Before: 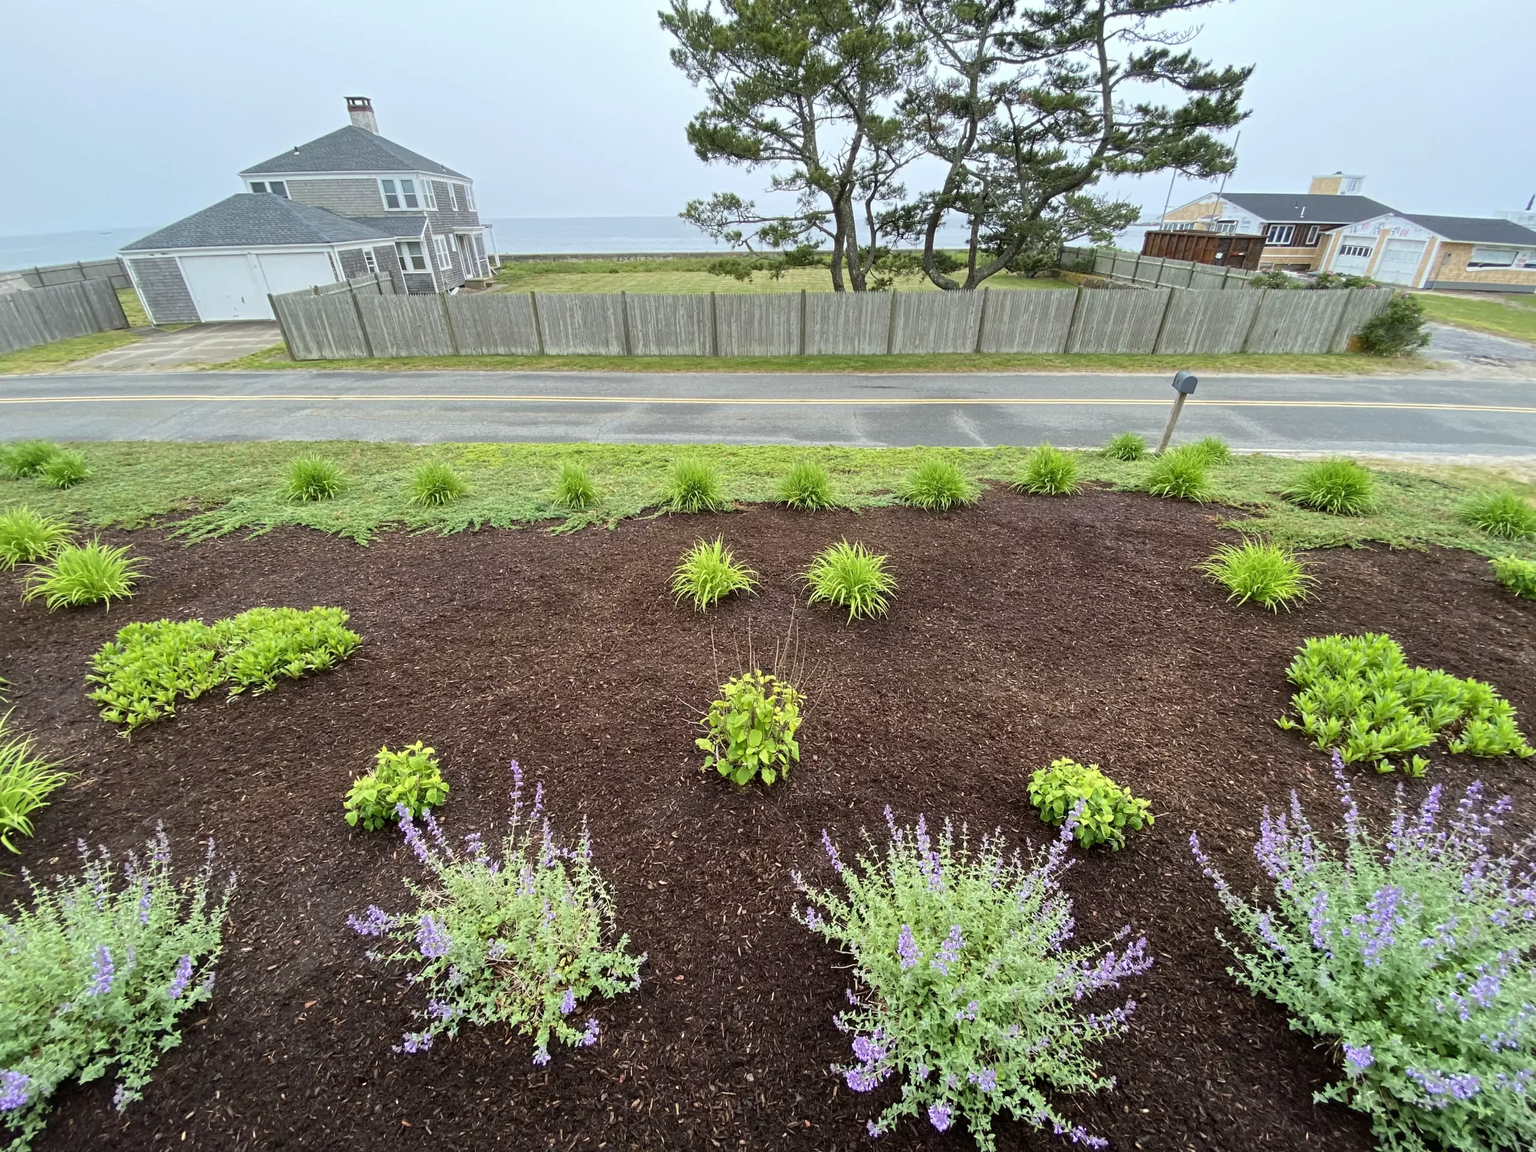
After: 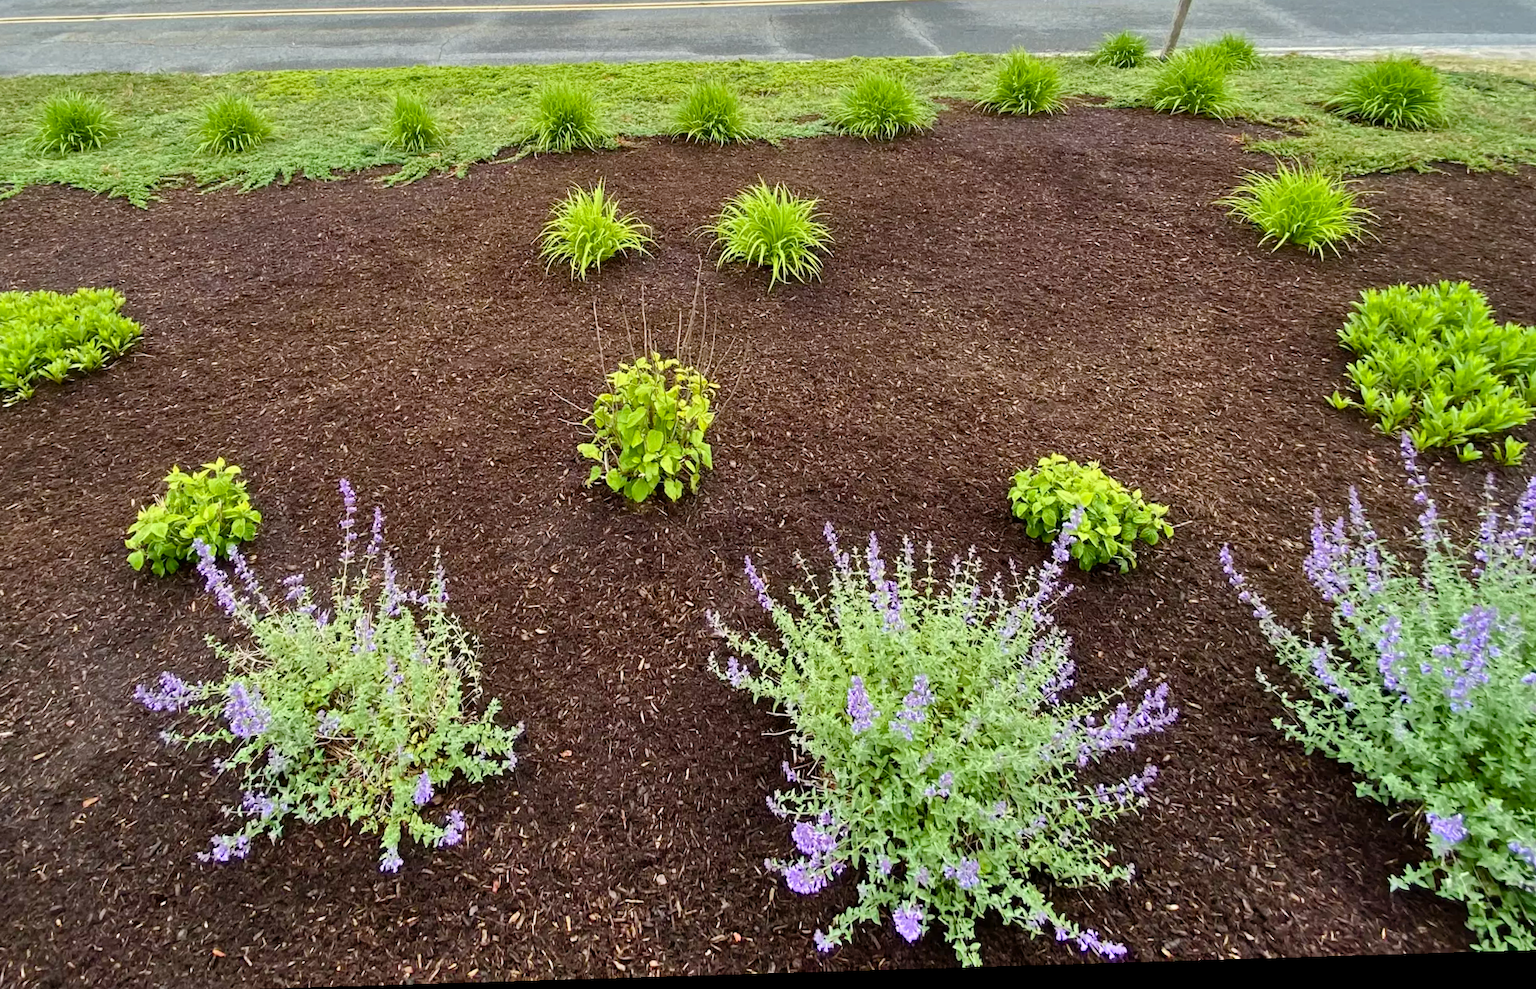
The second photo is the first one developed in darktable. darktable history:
color balance: on, module defaults
shadows and highlights: low approximation 0.01, soften with gaussian
color balance rgb: perceptual saturation grading › global saturation 35%, perceptual saturation grading › highlights -25%, perceptual saturation grading › shadows 25%, global vibrance 10%
crop and rotate: left 17.299%, top 35.115%, right 7.015%, bottom 1.024%
rotate and perspective: rotation -1.75°, automatic cropping off
